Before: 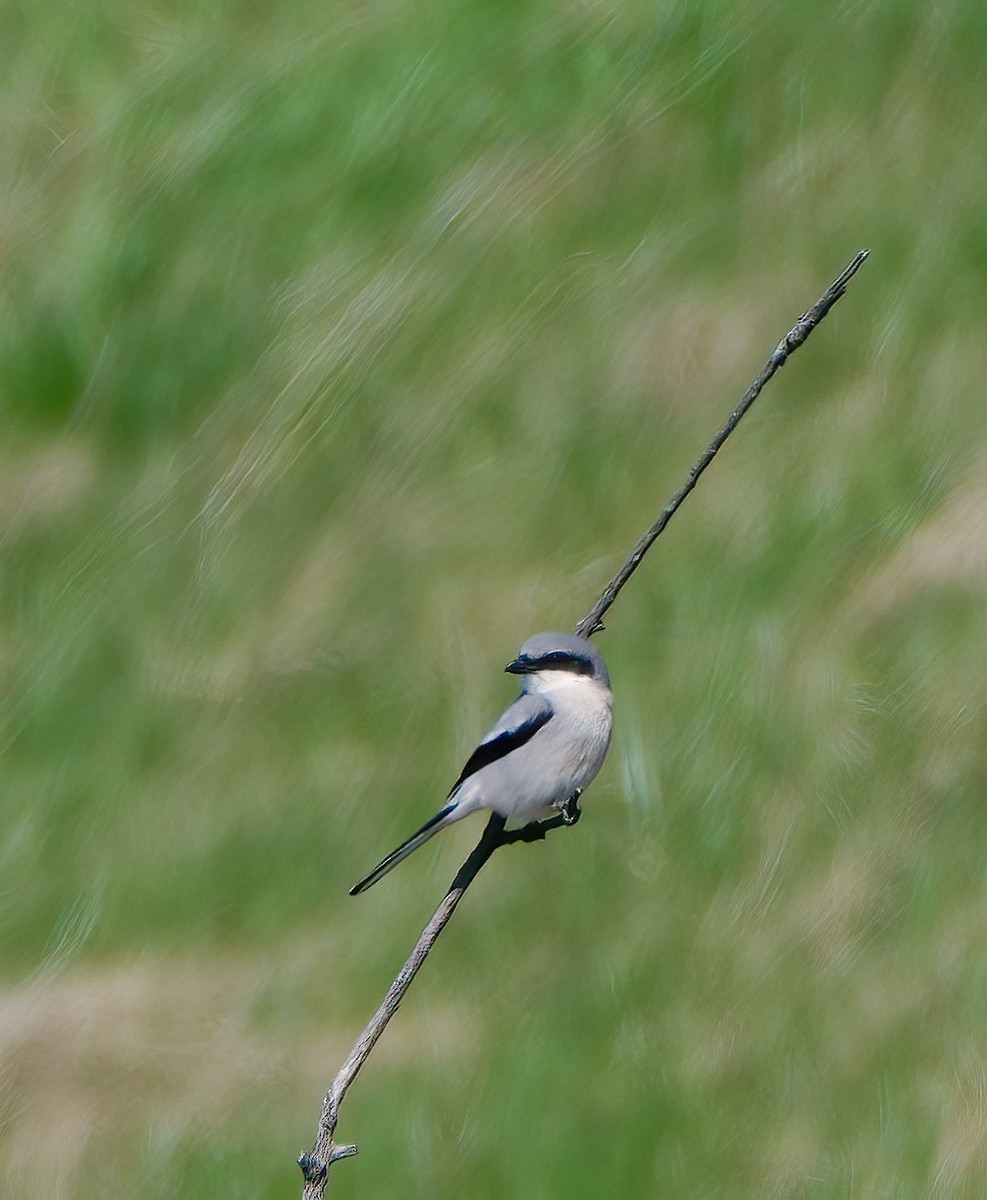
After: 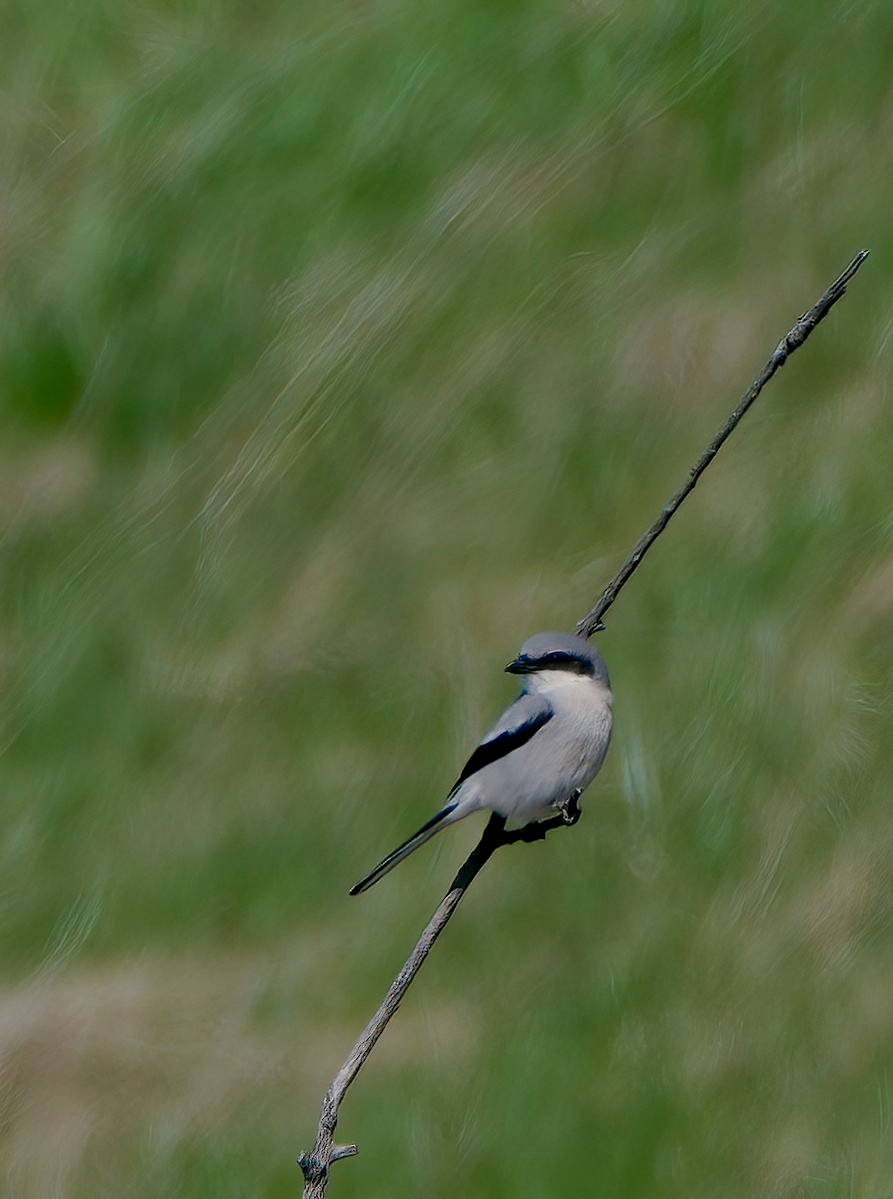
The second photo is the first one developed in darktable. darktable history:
crop: right 9.509%, bottom 0.031%
exposure: black level correction 0.009, exposure -0.637 EV, compensate highlight preservation false
